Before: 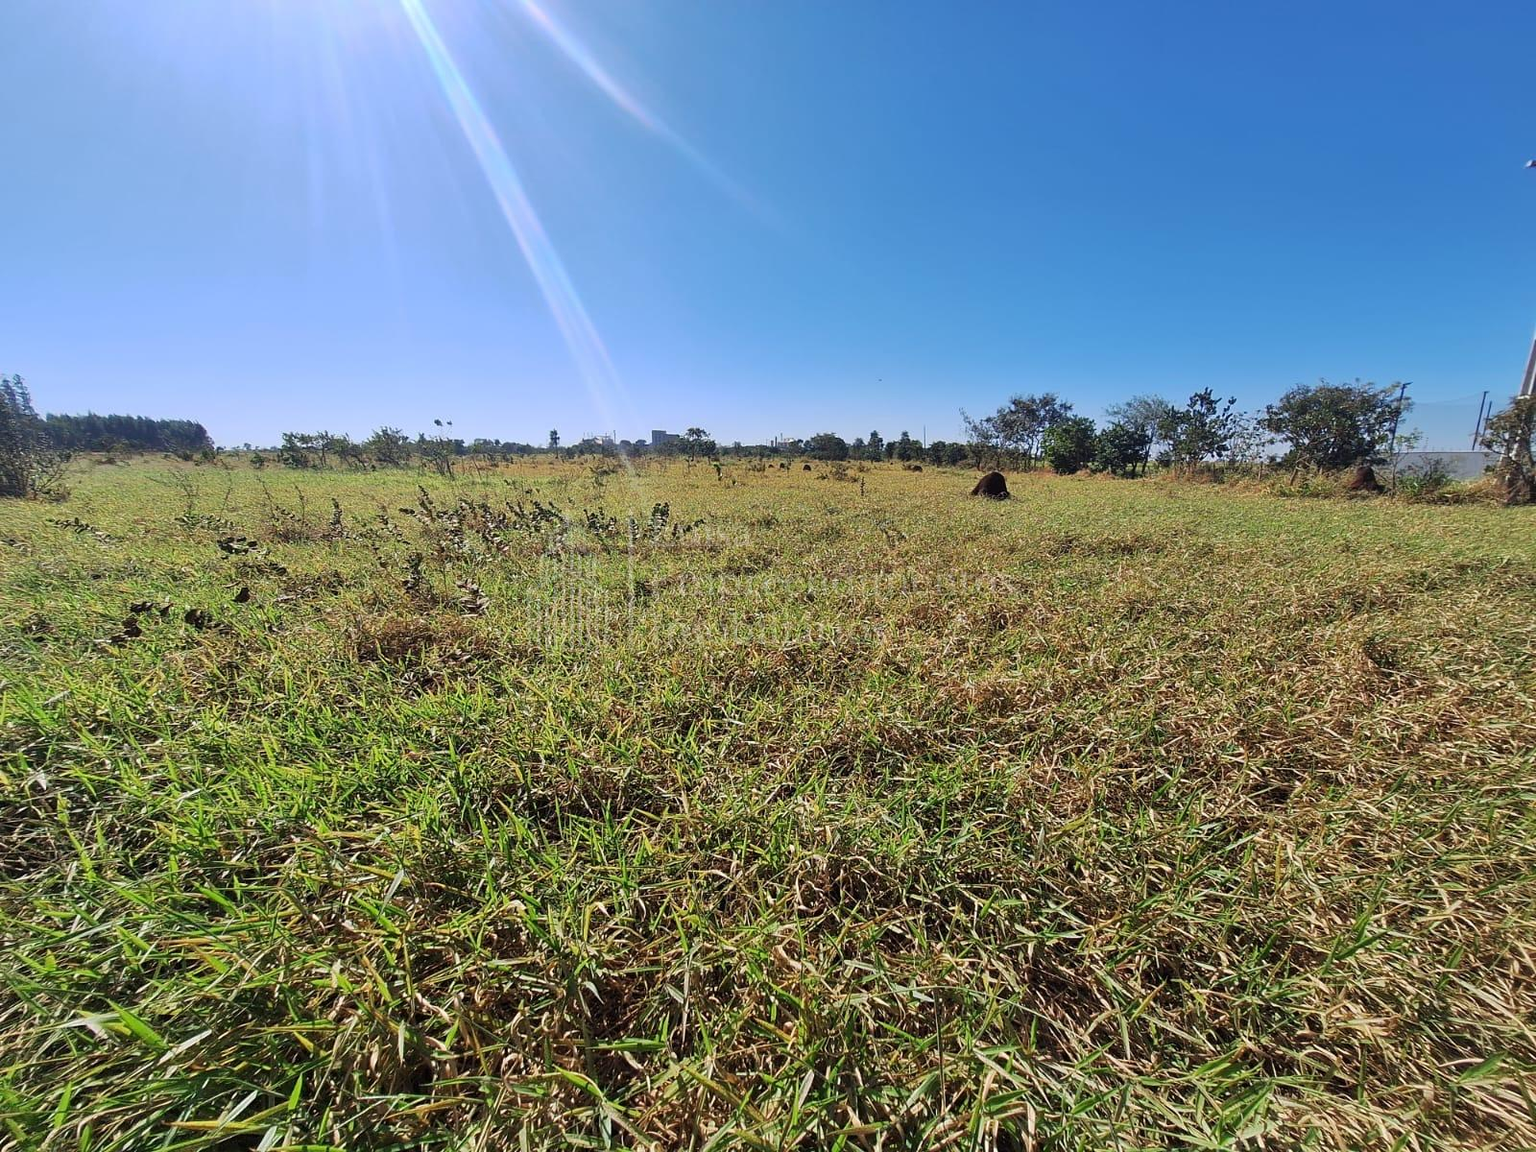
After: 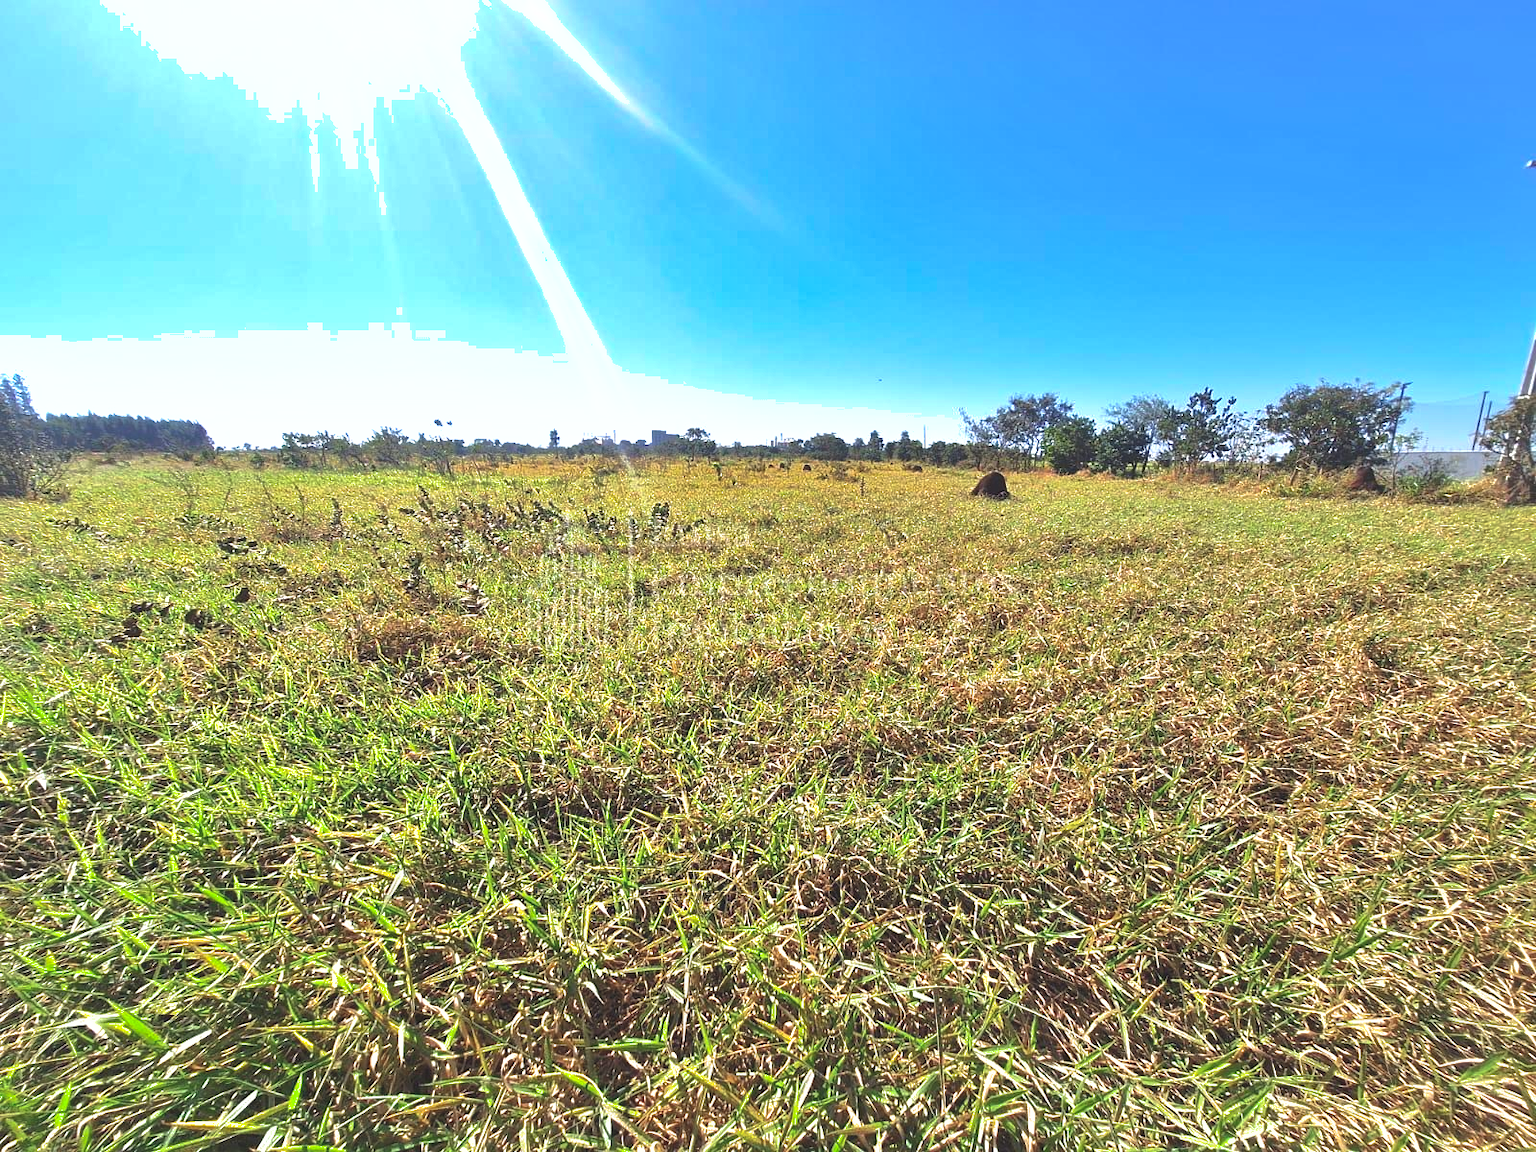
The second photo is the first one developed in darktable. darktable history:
exposure: black level correction -0.005, exposure 1.006 EV, compensate exposure bias true, compensate highlight preservation false
shadows and highlights: highlights color adjustment 78.4%
